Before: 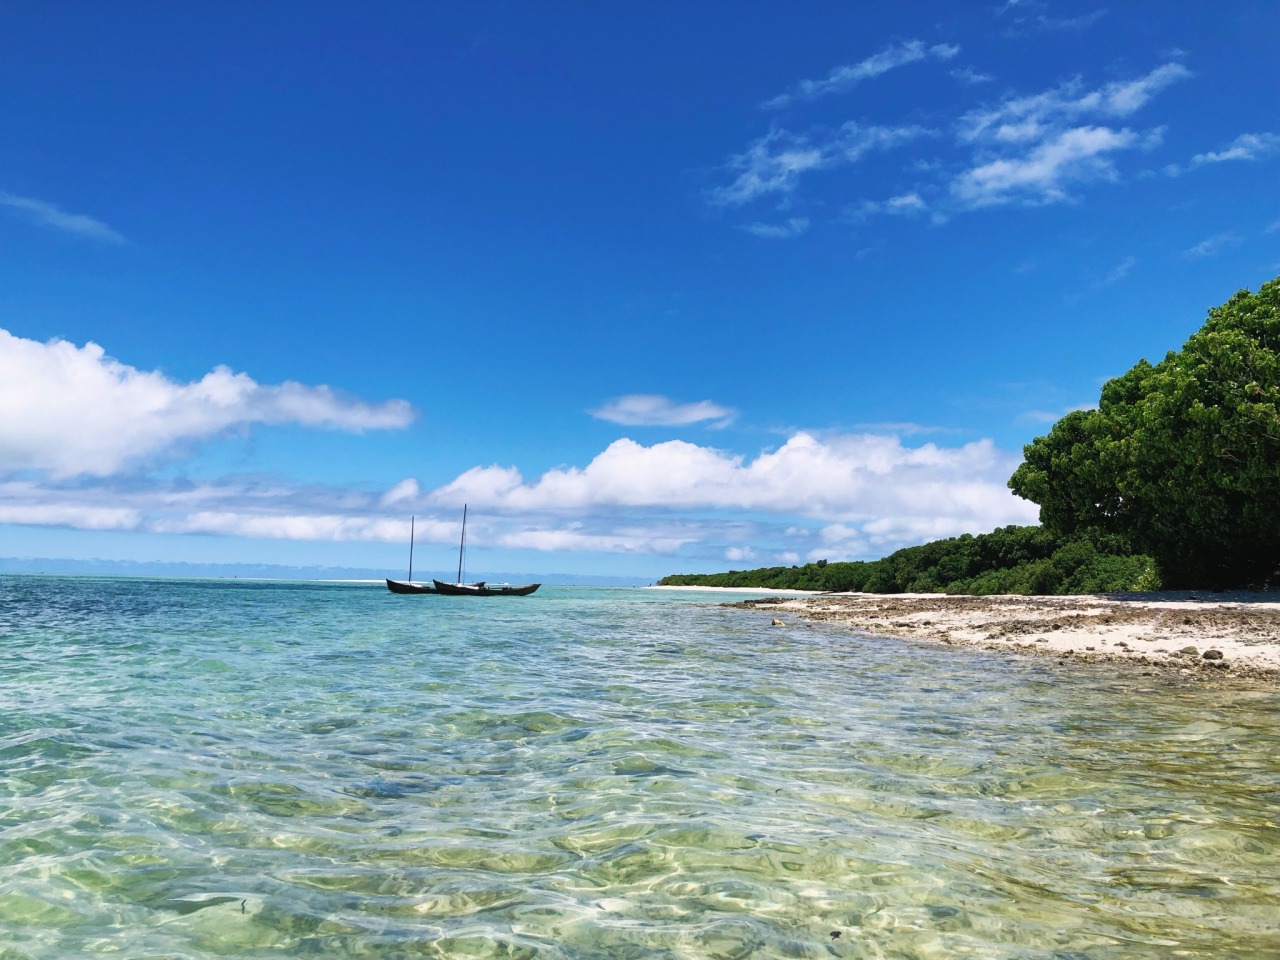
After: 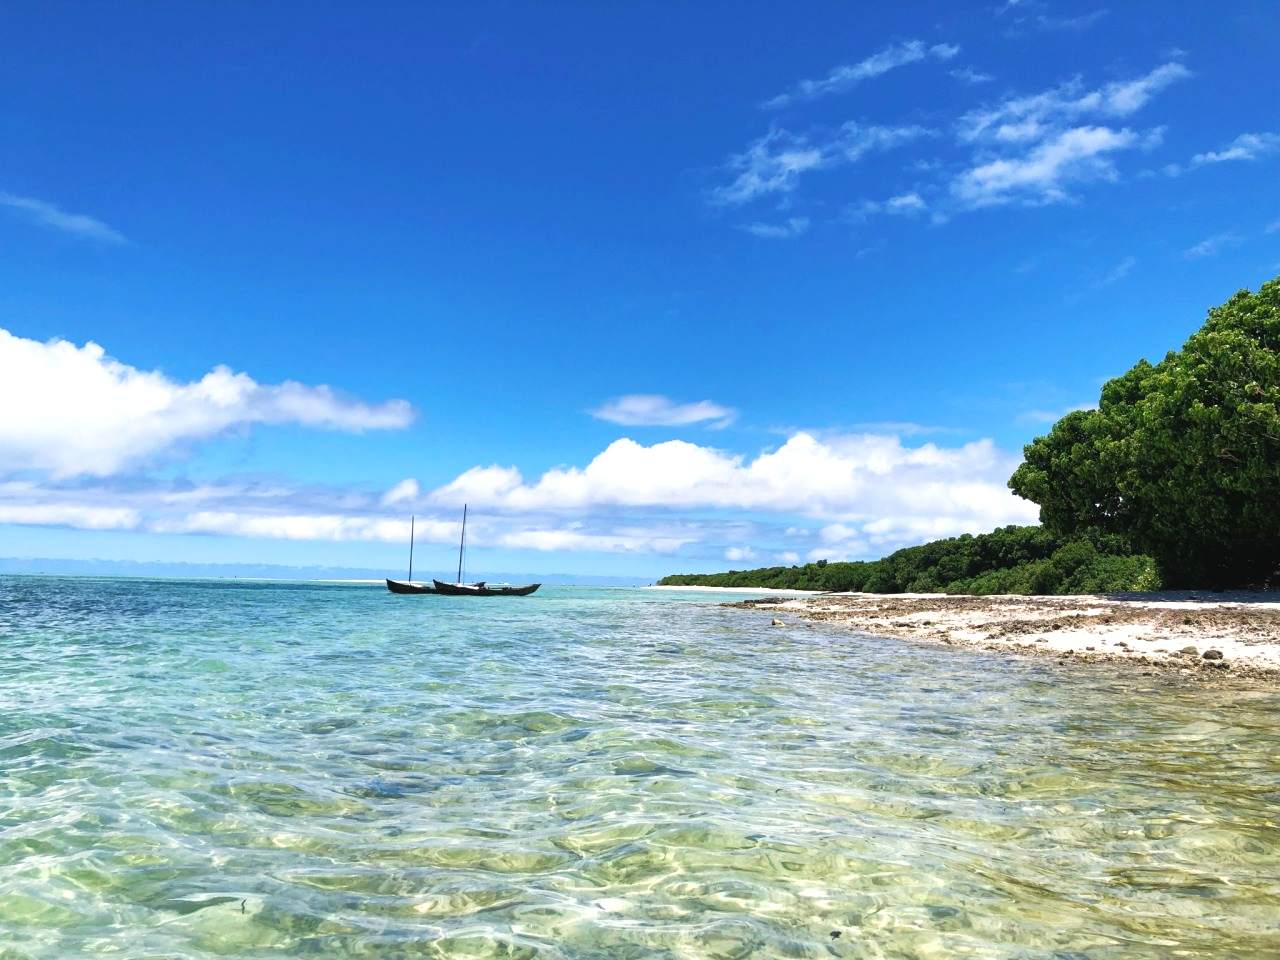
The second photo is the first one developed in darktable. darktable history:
exposure: exposure 0.371 EV, compensate highlight preservation false
